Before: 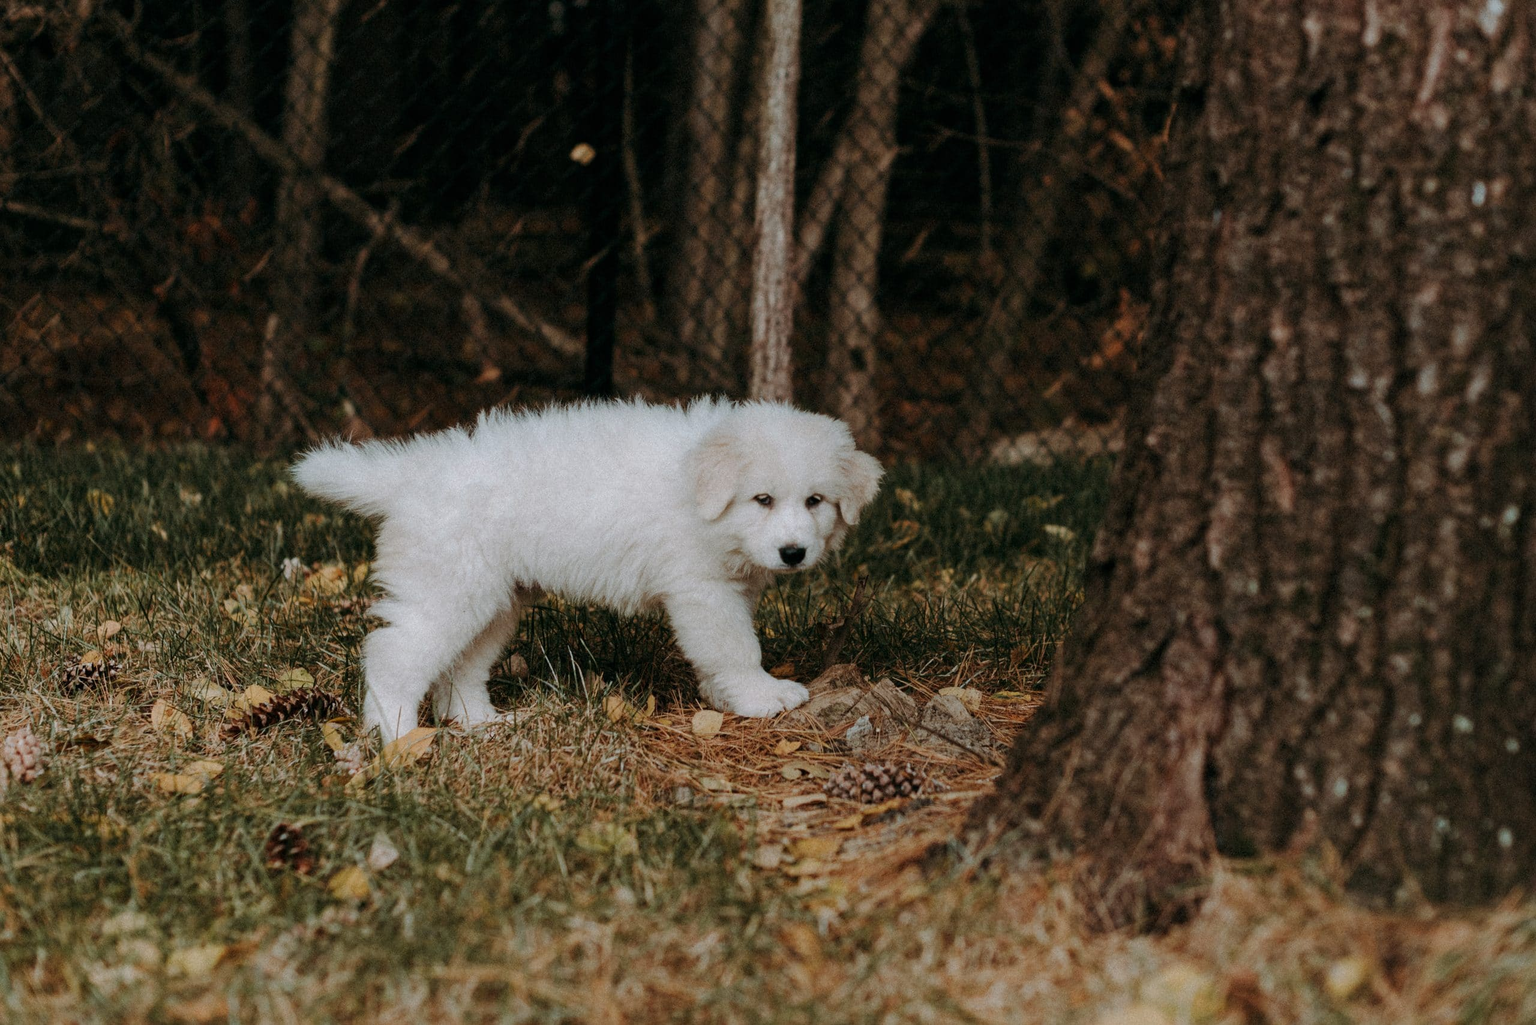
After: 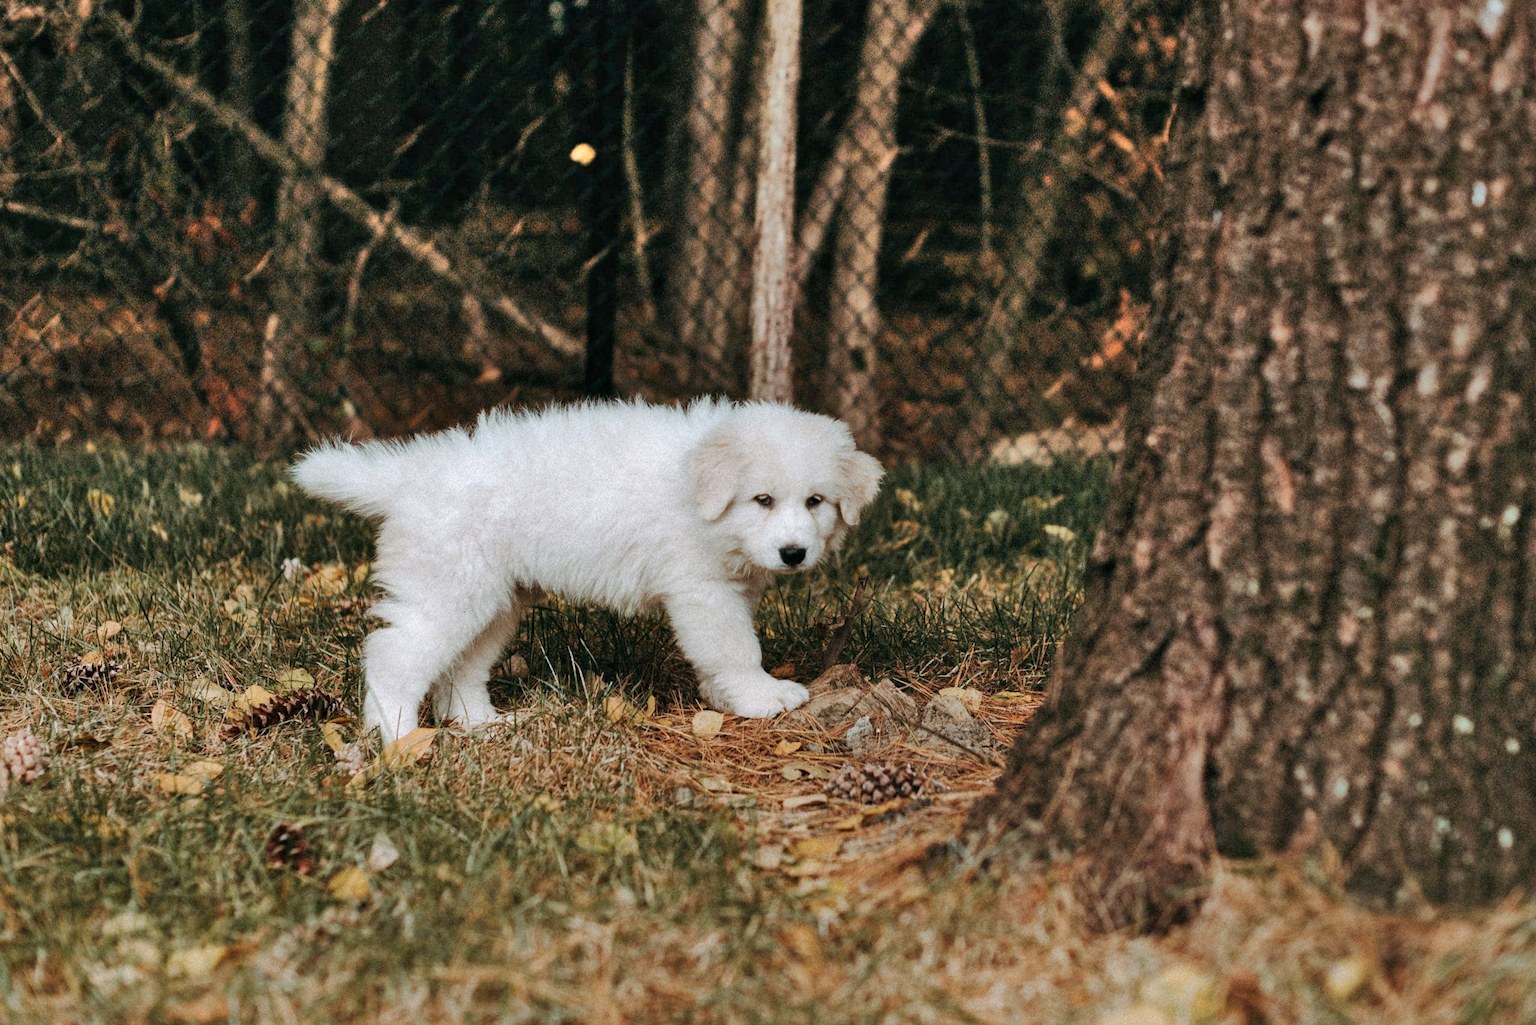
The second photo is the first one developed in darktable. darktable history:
exposure: black level correction 0, exposure 0.498 EV, compensate highlight preservation false
shadows and highlights: shadows 60, highlights color adjustment 56.67%, soften with gaussian
